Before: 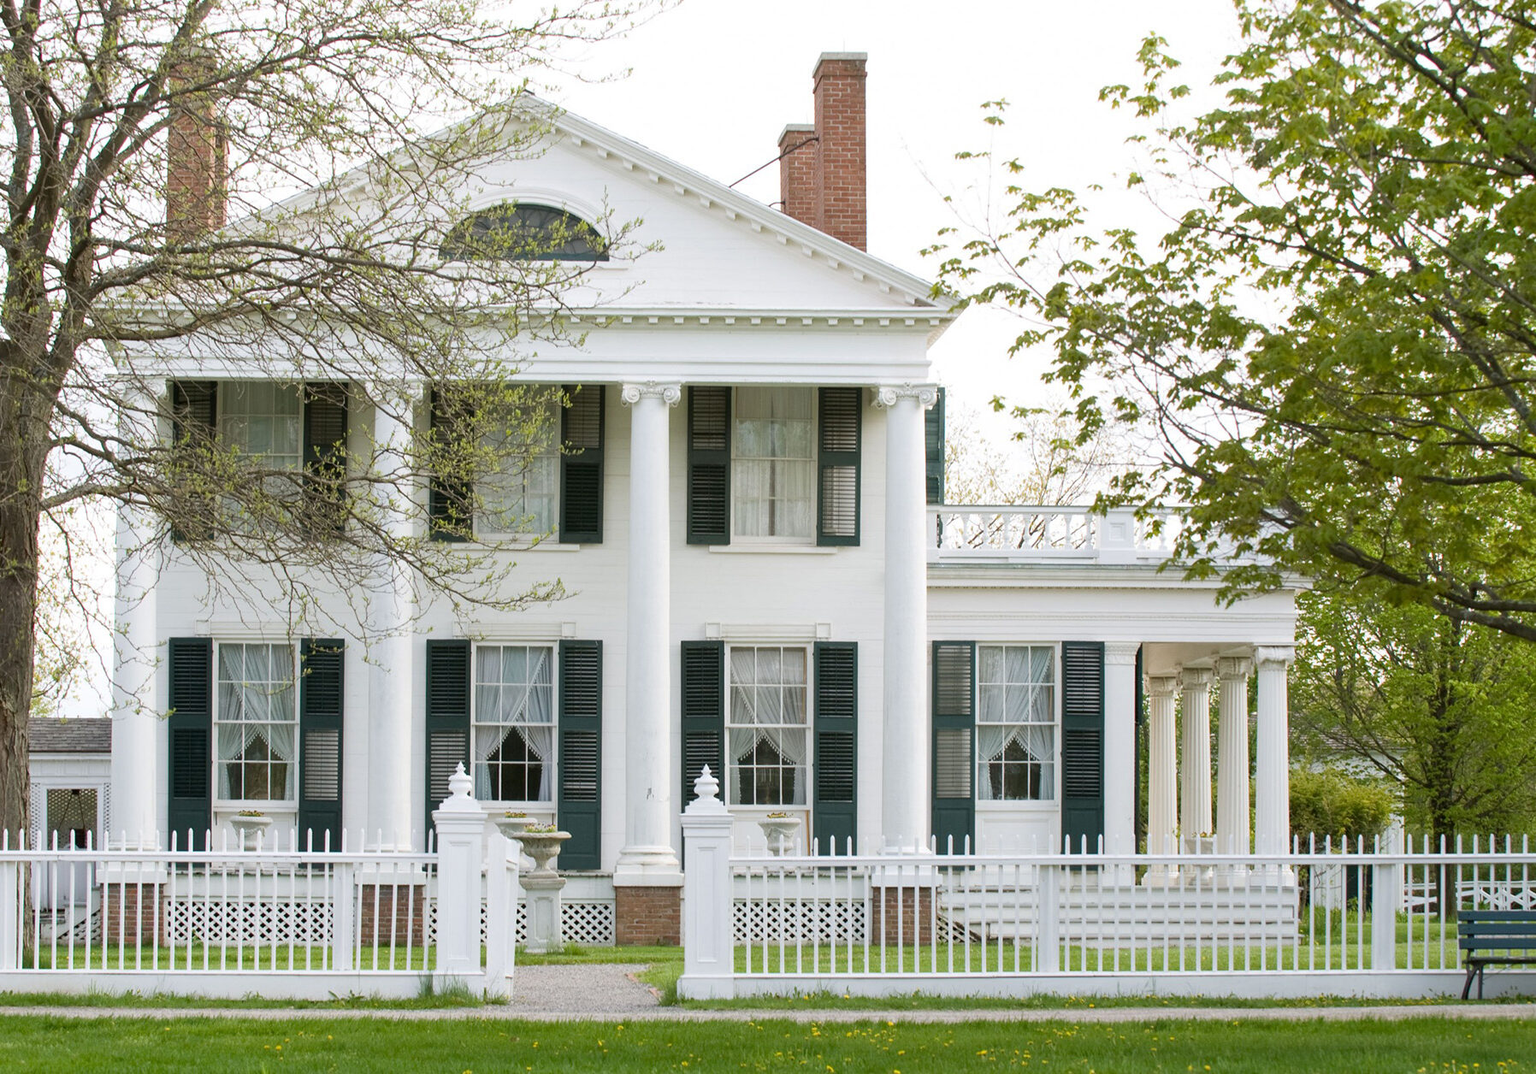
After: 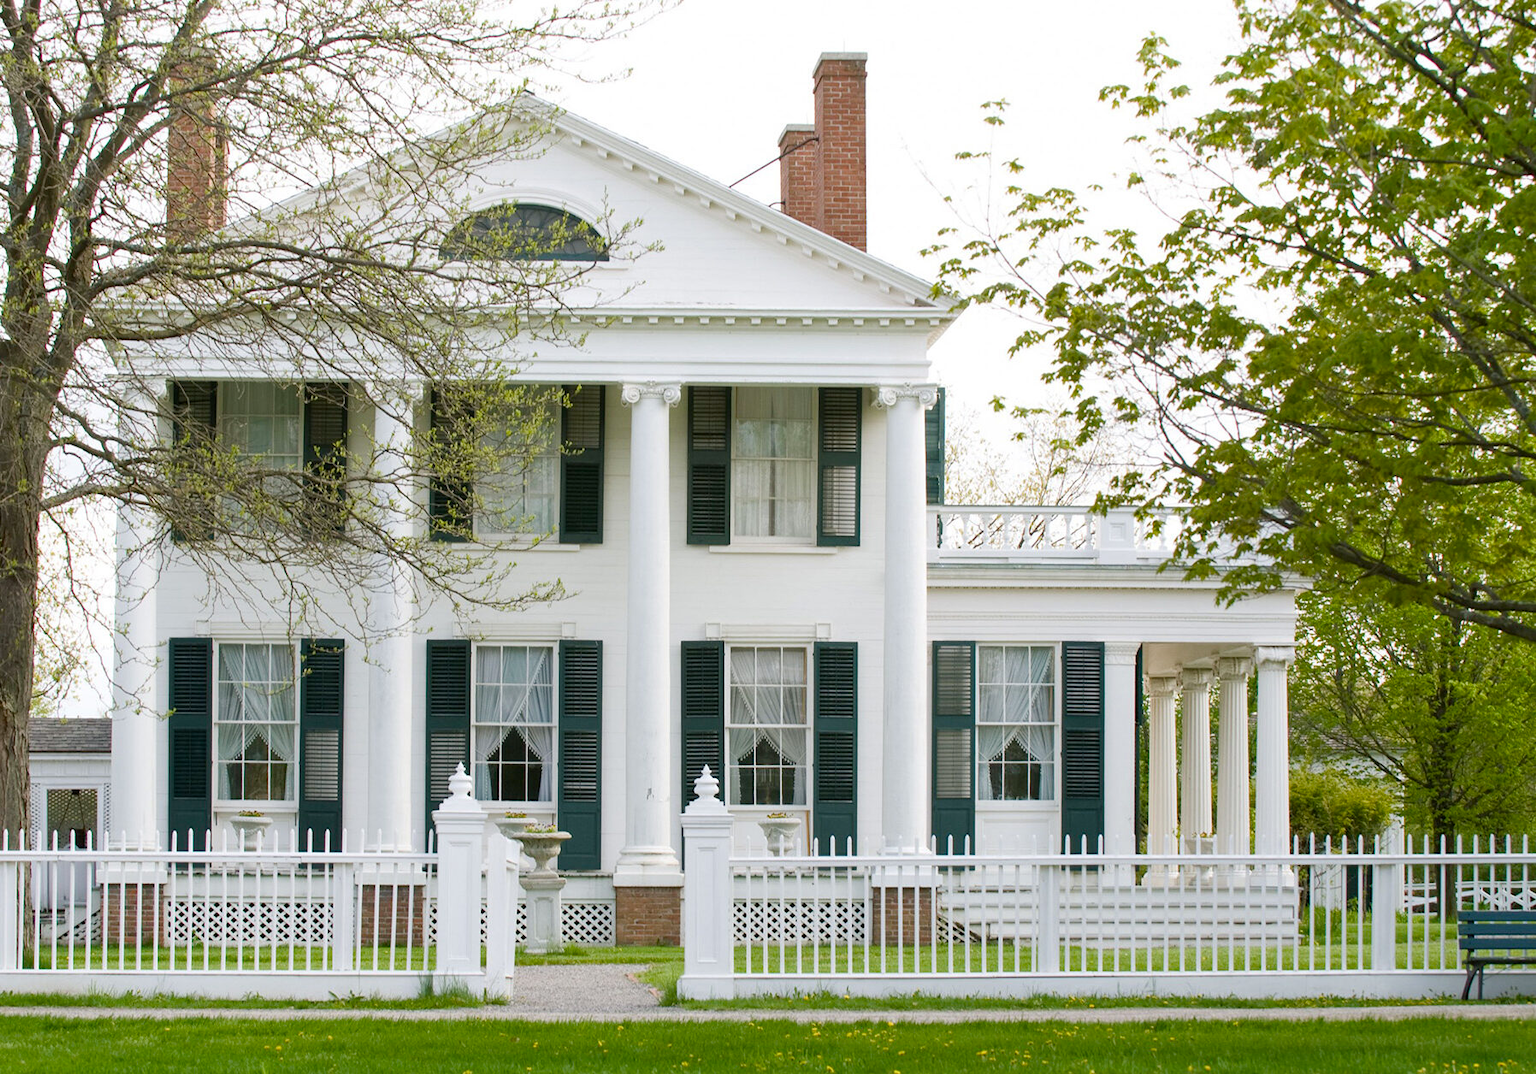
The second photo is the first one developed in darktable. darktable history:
color balance rgb: shadows lift › luminance -5.114%, shadows lift › chroma 1.242%, shadows lift › hue 219.13°, perceptual saturation grading › global saturation 9.361%, perceptual saturation grading › highlights -13.092%, perceptual saturation grading › mid-tones 14.847%, perceptual saturation grading › shadows 23.229%
